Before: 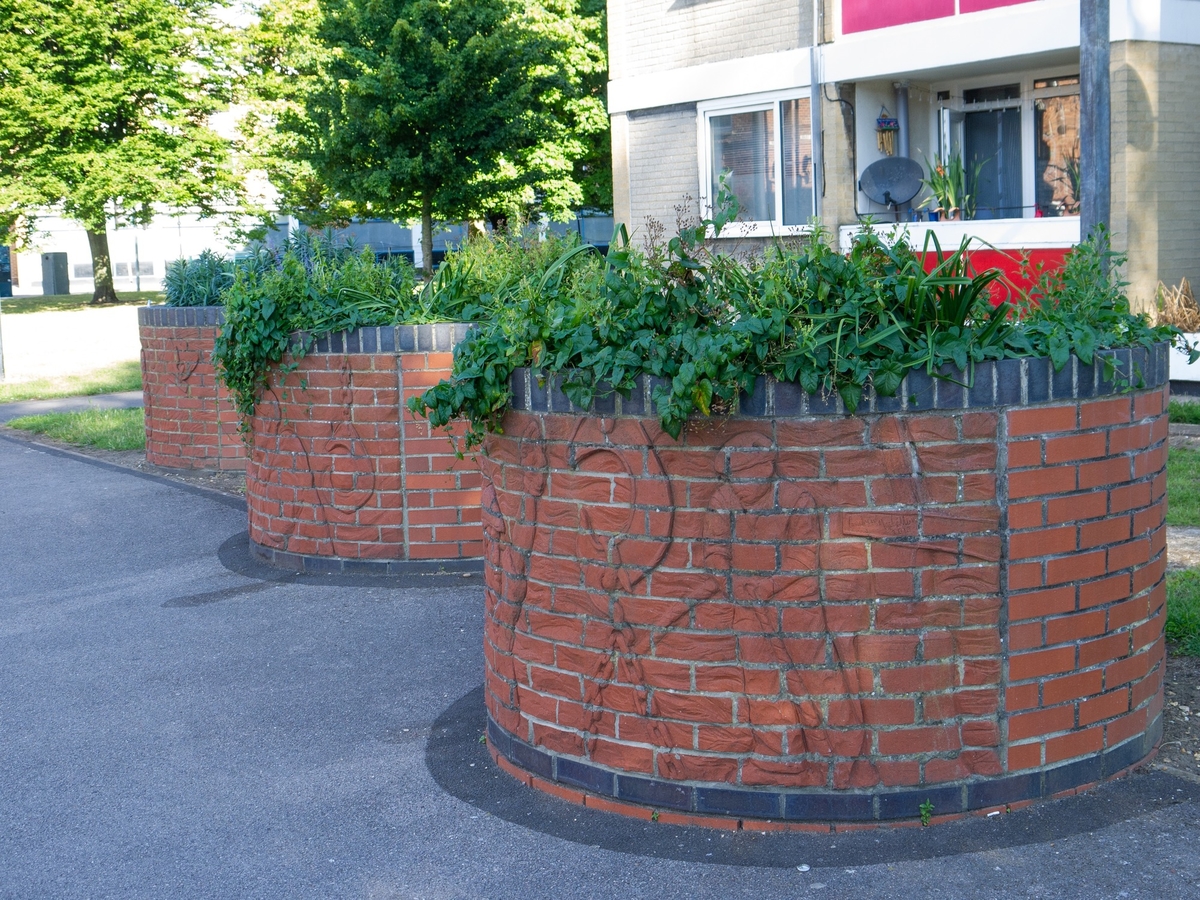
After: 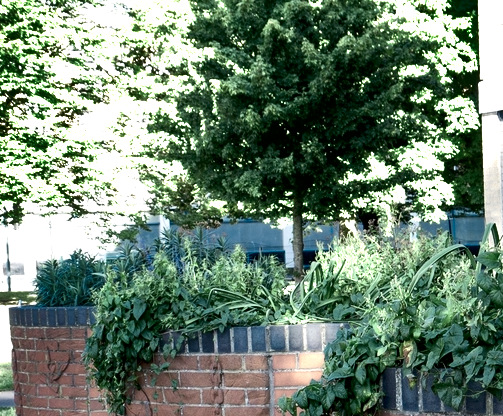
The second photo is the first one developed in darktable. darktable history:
crop and rotate: left 10.817%, top 0.062%, right 47.194%, bottom 53.626%
contrast brightness saturation: contrast 0.15, brightness -0.01, saturation 0.1
shadows and highlights: radius 123.98, shadows 100, white point adjustment -3, highlights -100, highlights color adjustment 89.84%, soften with gaussian
color zones: curves: ch0 [(0.25, 0.667) (0.758, 0.368)]; ch1 [(0.215, 0.245) (0.761, 0.373)]; ch2 [(0.247, 0.554) (0.761, 0.436)]
exposure: black level correction 0.01, exposure 0.014 EV, compensate highlight preservation false
tone equalizer: -8 EV -0.417 EV, -7 EV -0.389 EV, -6 EV -0.333 EV, -5 EV -0.222 EV, -3 EV 0.222 EV, -2 EV 0.333 EV, -1 EV 0.389 EV, +0 EV 0.417 EV, edges refinement/feathering 500, mask exposure compensation -1.25 EV, preserve details no
